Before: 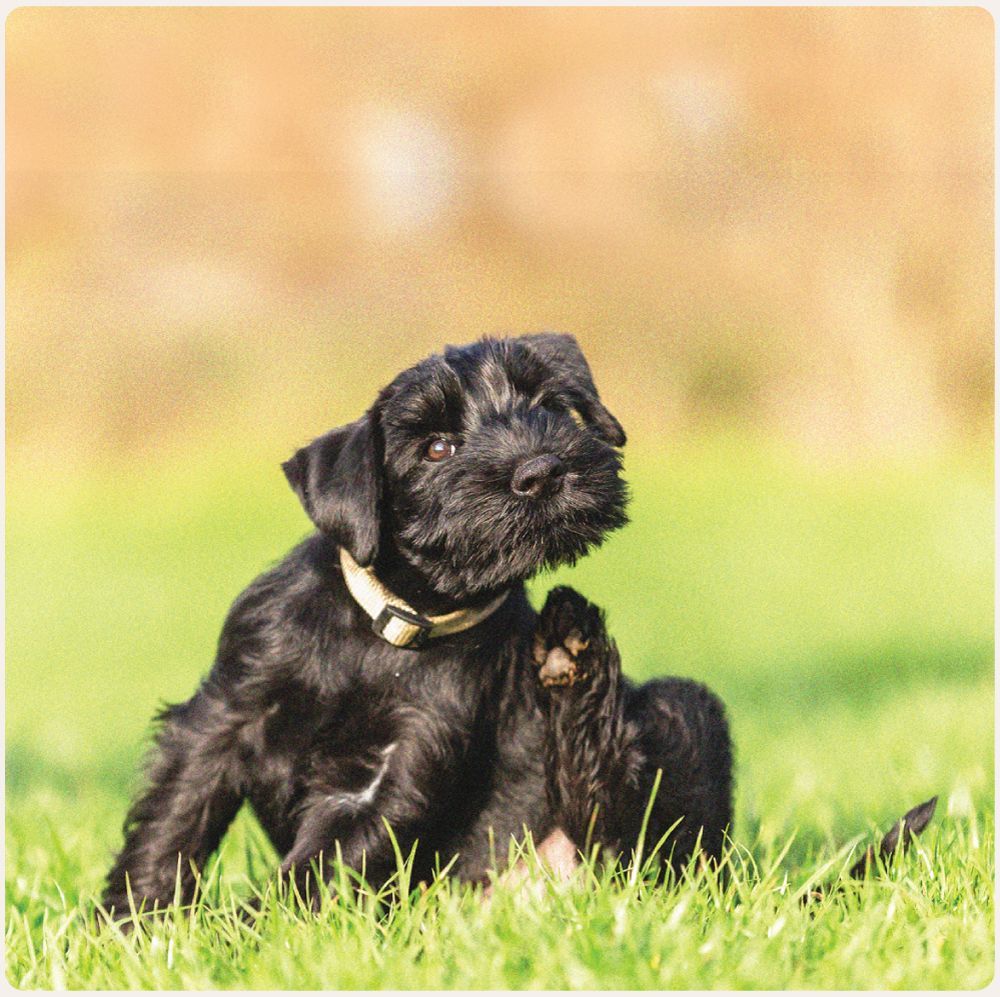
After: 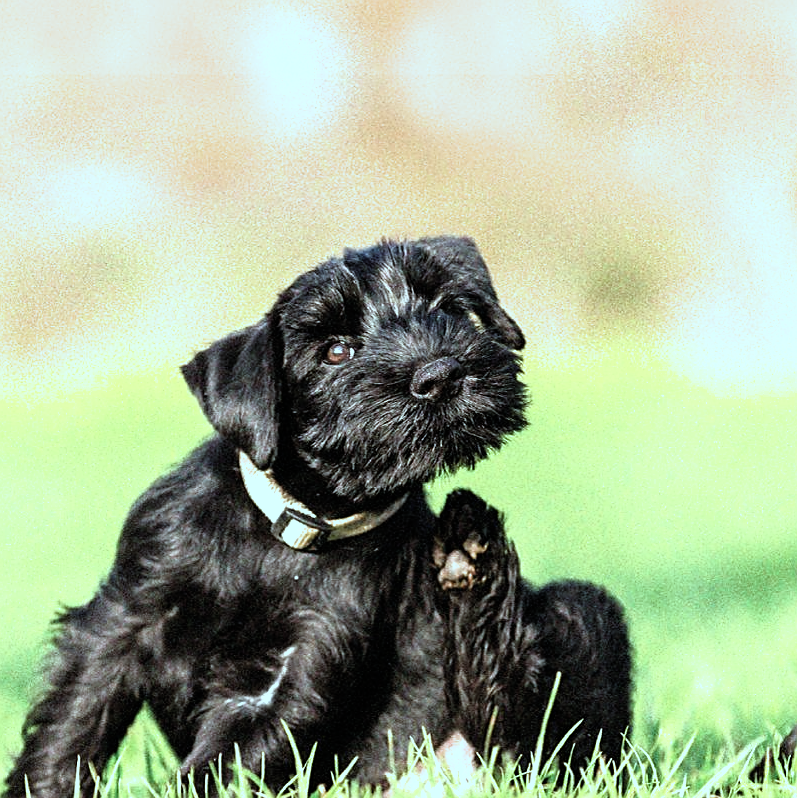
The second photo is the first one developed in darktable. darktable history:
sharpen: on, module defaults
crop and rotate: left 10.158%, top 9.814%, right 10.083%, bottom 10.09%
filmic rgb: black relative exposure -8.22 EV, white relative exposure 2.2 EV, target white luminance 99.871%, hardness 7.07, latitude 75.55%, contrast 1.315, highlights saturation mix -1.53%, shadows ↔ highlights balance 30.78%
color correction: highlights a* -11.79, highlights b* -15.53
